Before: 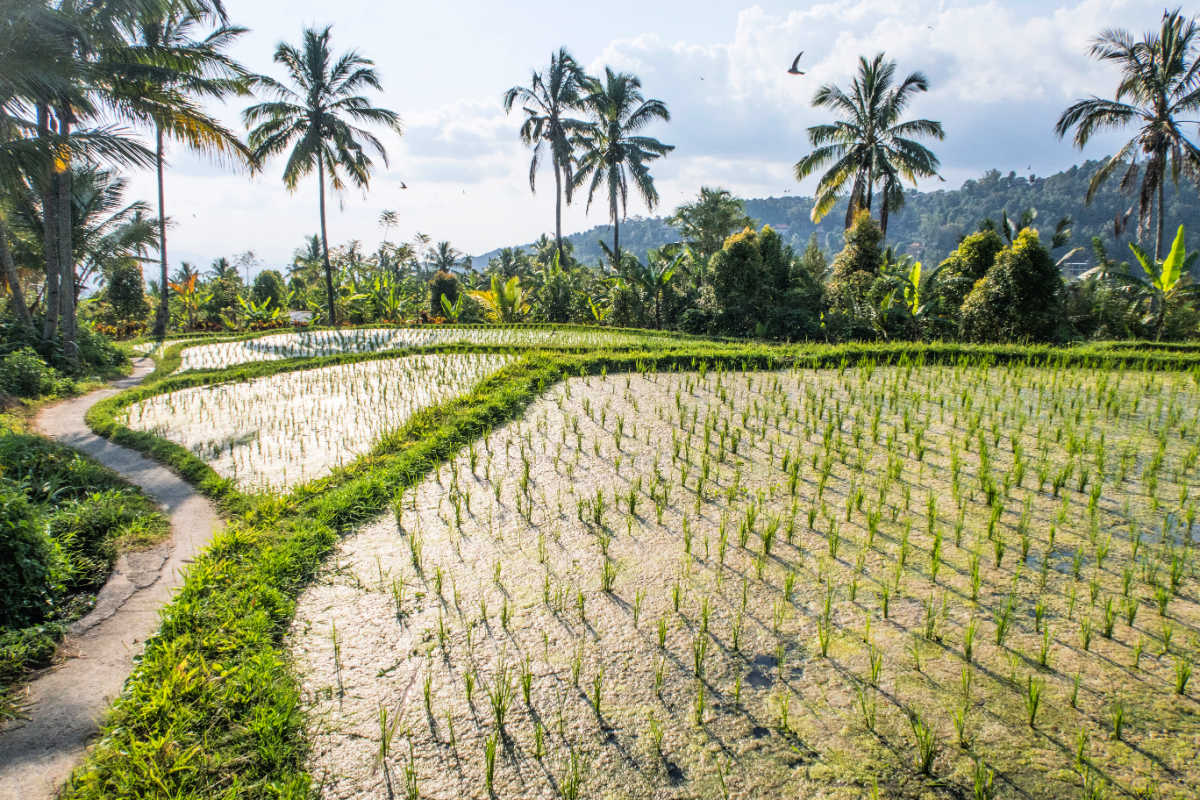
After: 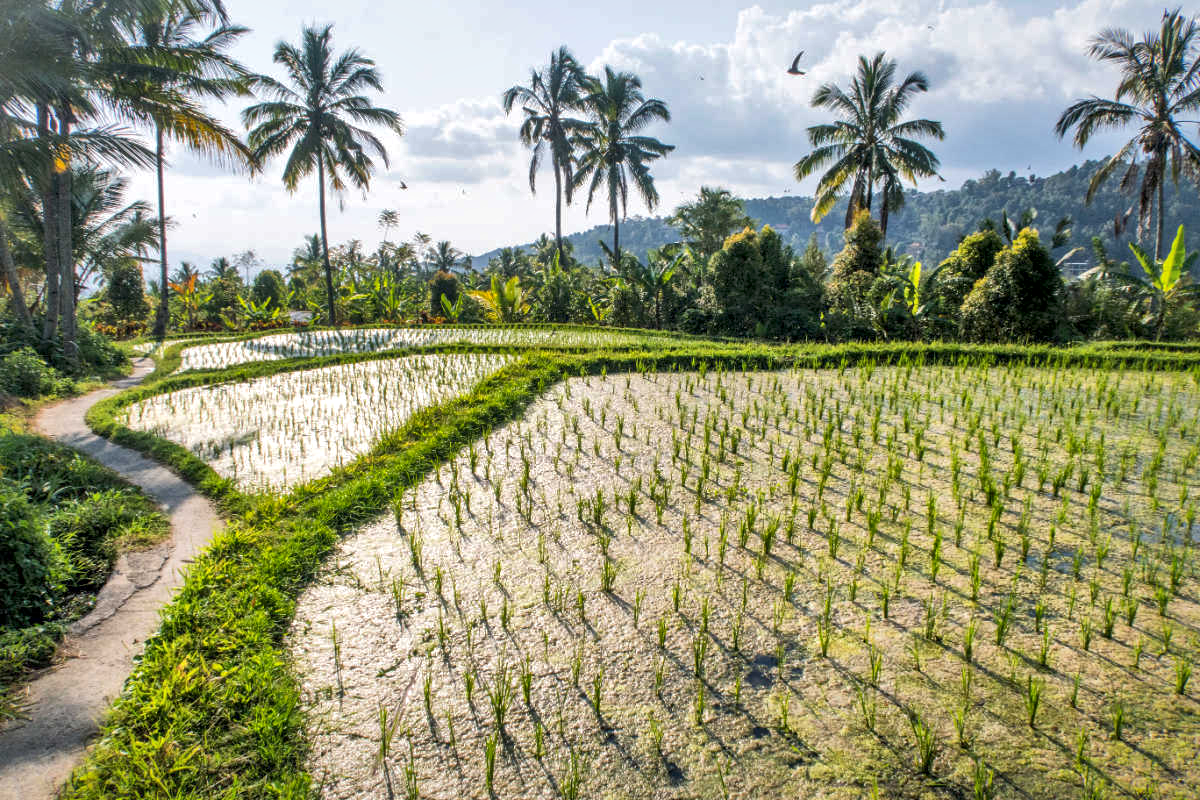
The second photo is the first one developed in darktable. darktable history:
shadows and highlights: highlights color adjustment 31.89%
local contrast: mode bilateral grid, contrast 26, coarseness 61, detail 152%, midtone range 0.2
